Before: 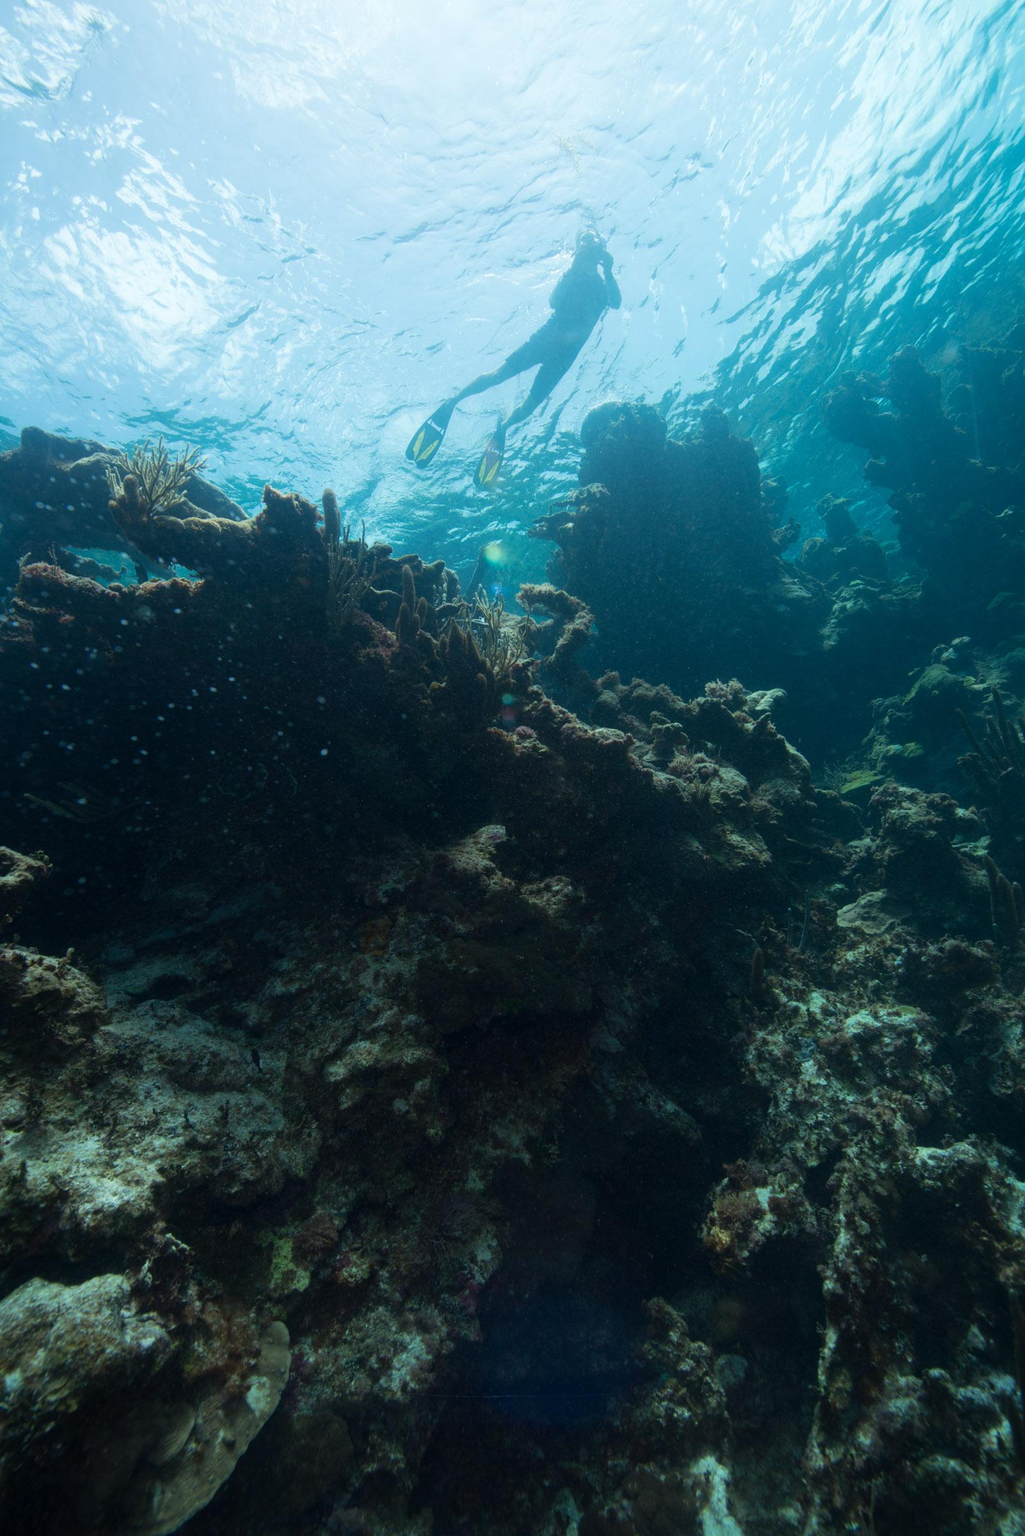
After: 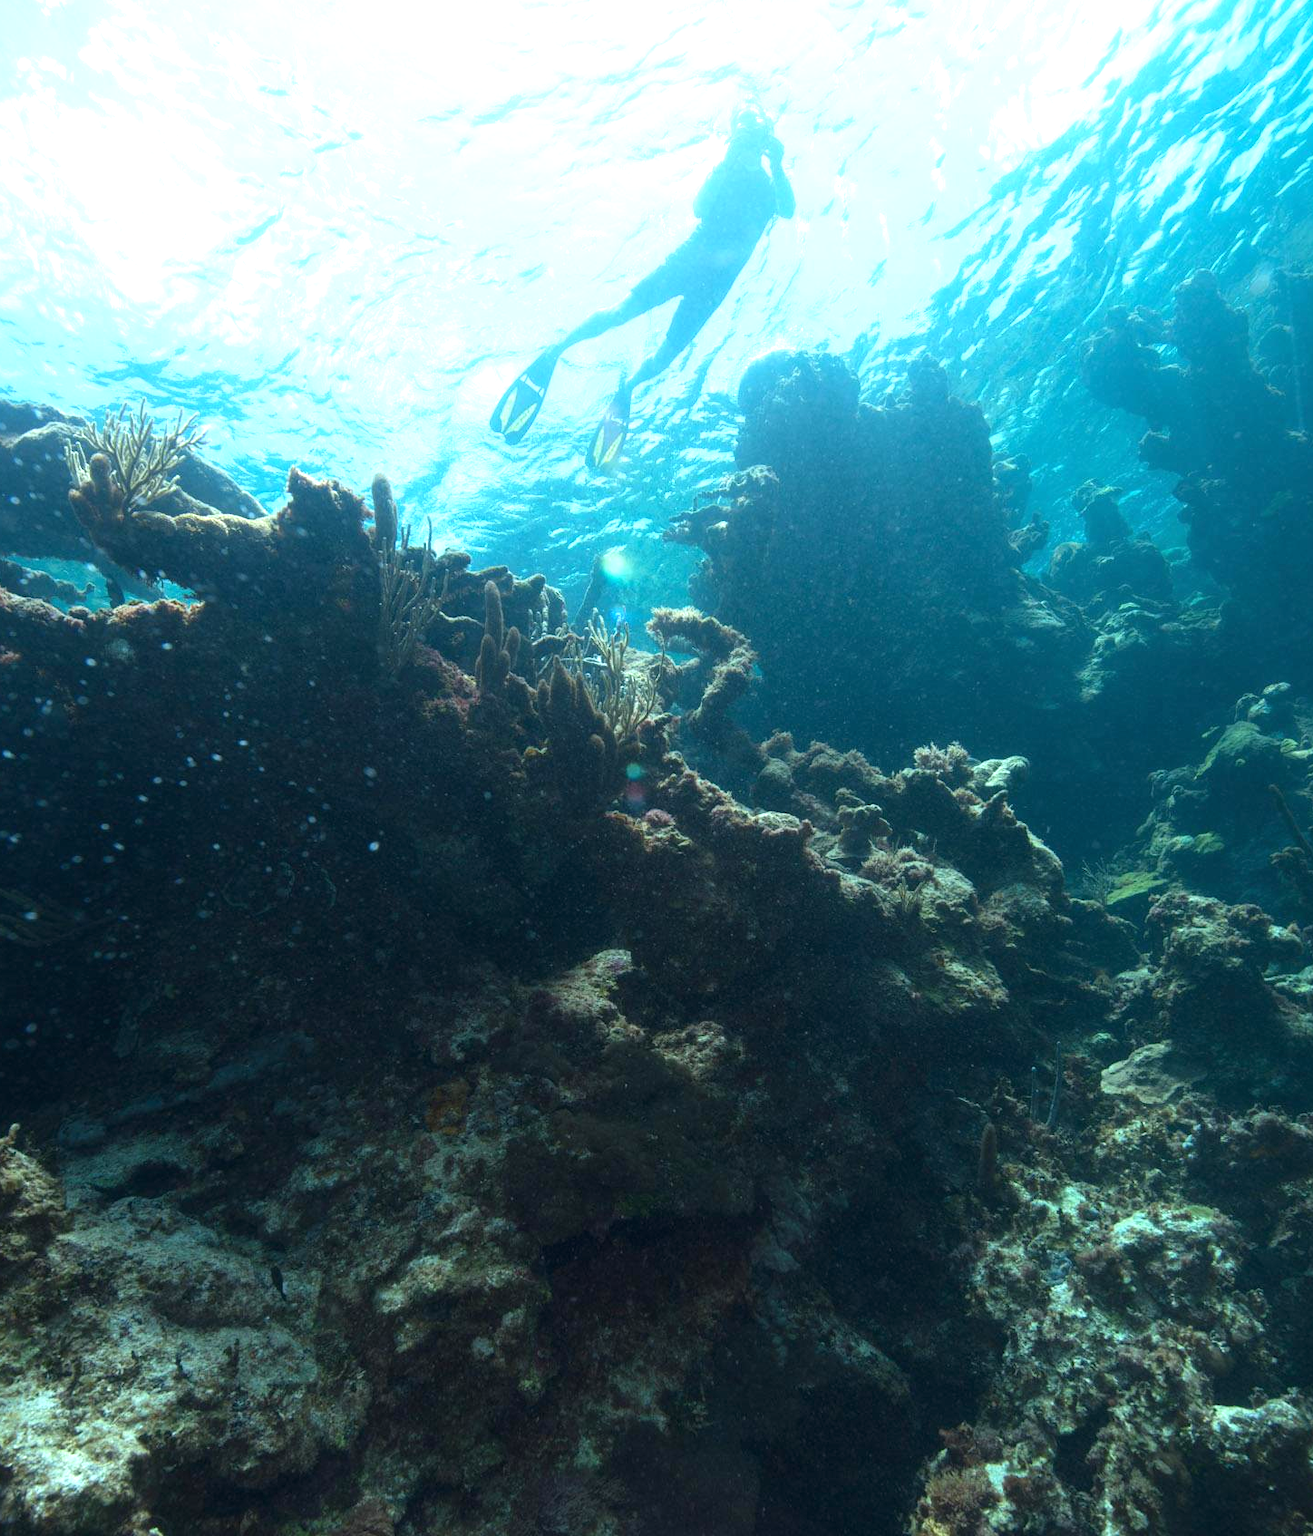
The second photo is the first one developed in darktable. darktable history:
exposure: black level correction 0, exposure 1 EV, compensate highlight preservation false
crop: left 5.872%, top 10.085%, right 3.655%, bottom 19.326%
